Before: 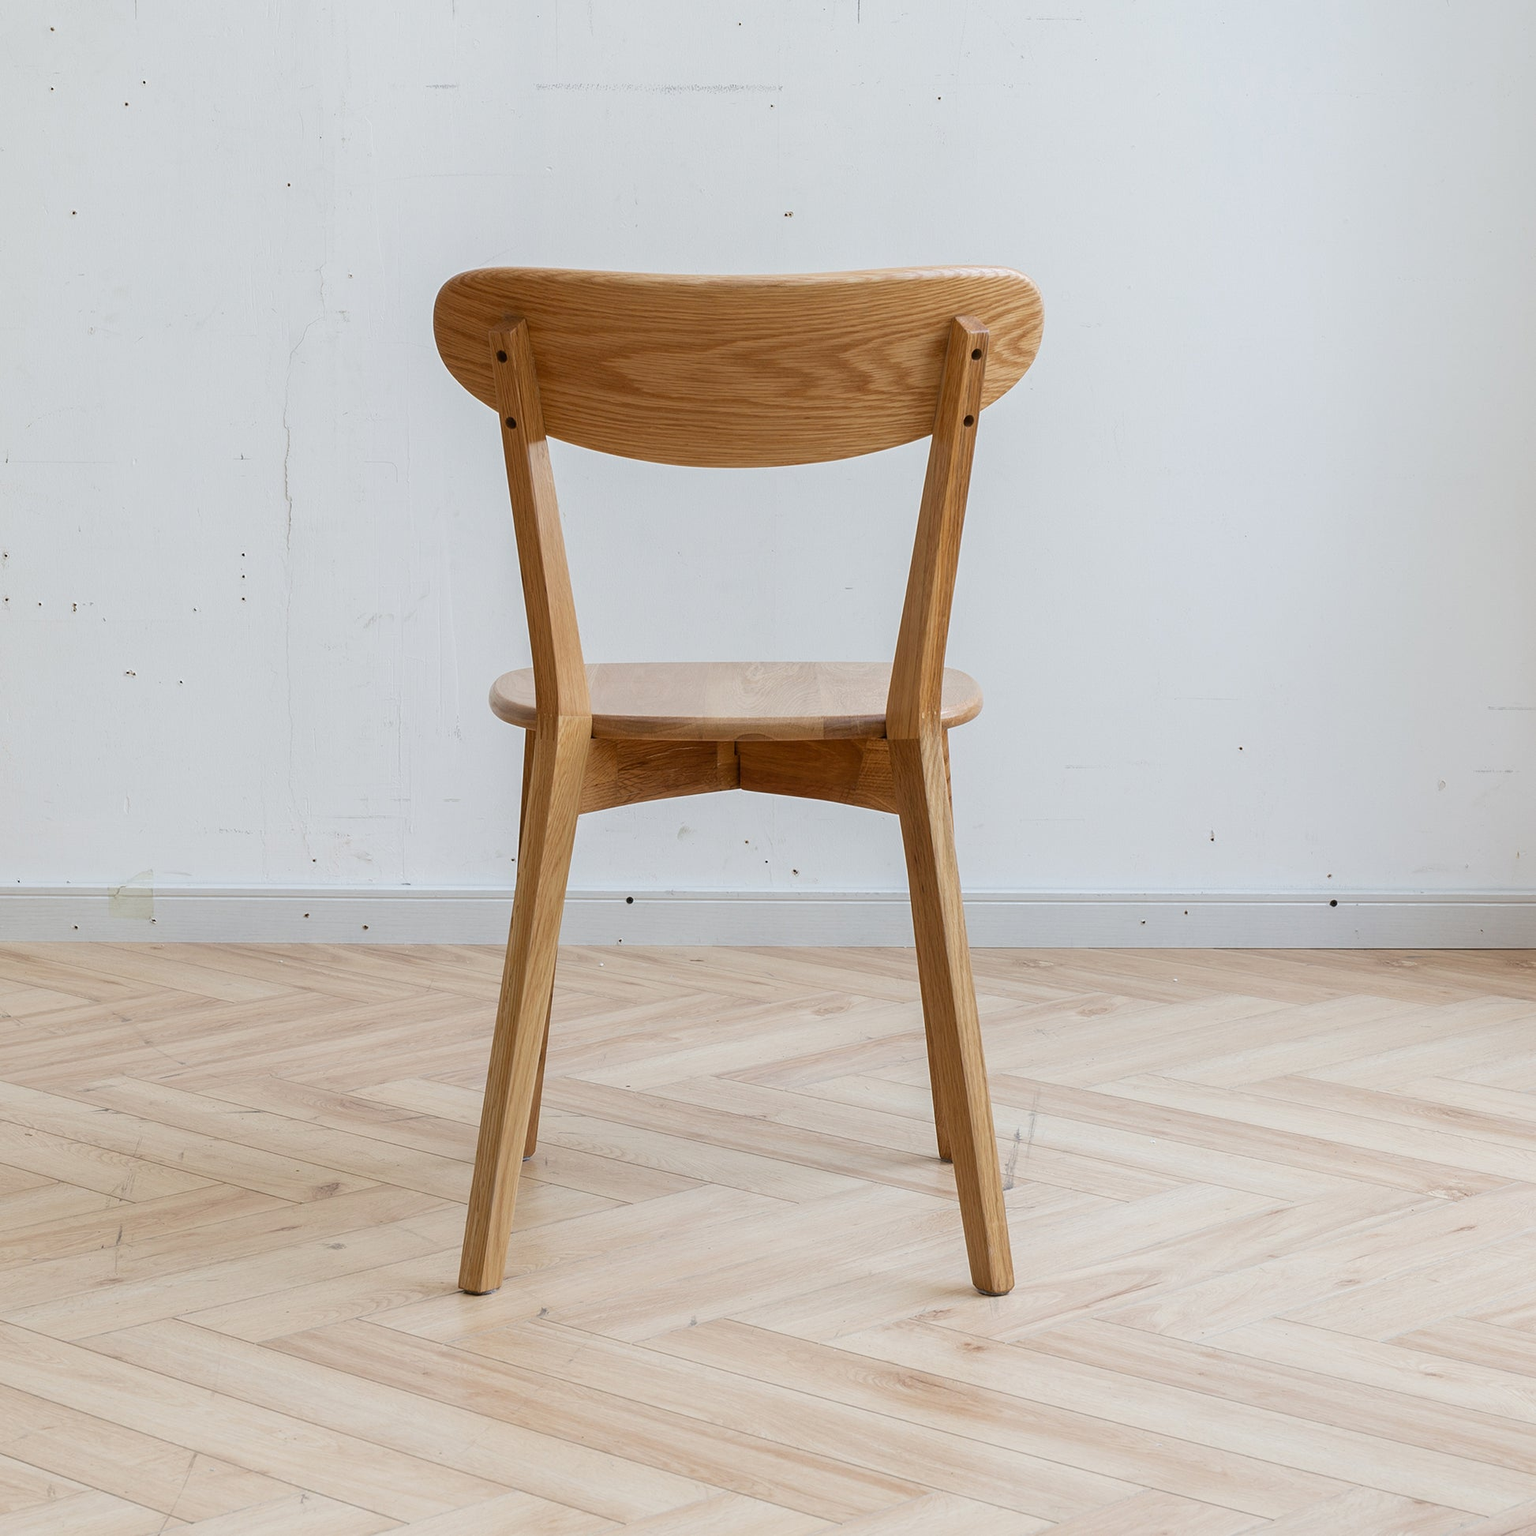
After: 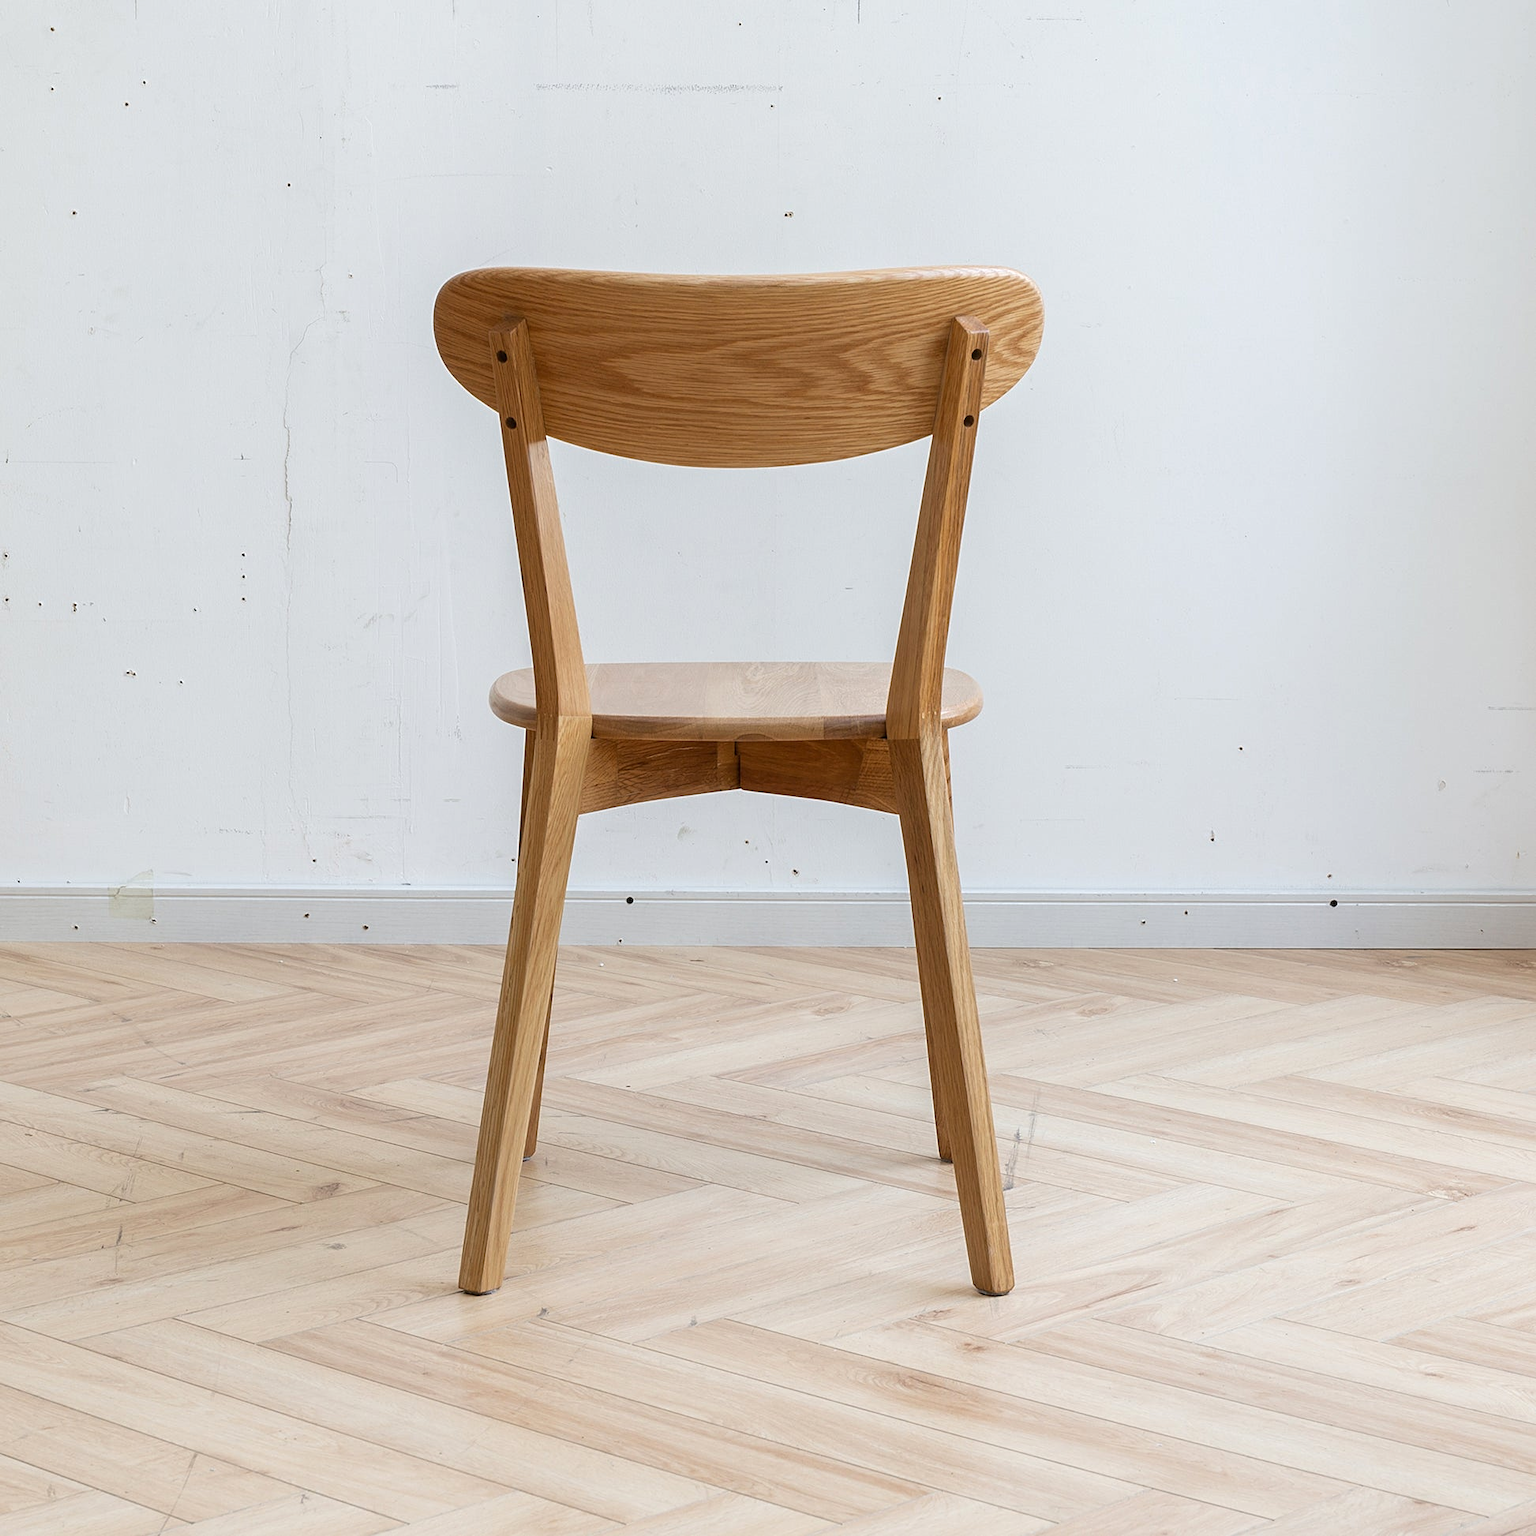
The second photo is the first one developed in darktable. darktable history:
exposure: exposure 0.2 EV, compensate highlight preservation false
levels: mode automatic, gray 50.8%
sharpen: amount 0.2
